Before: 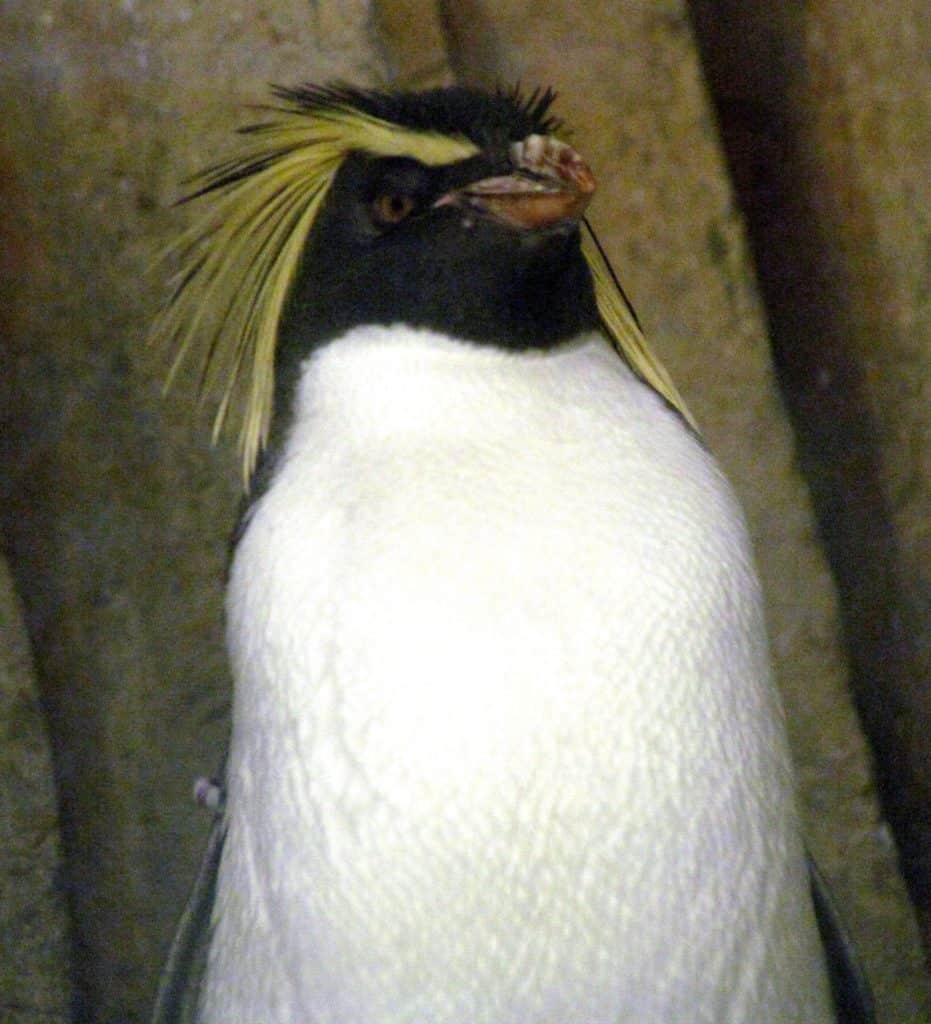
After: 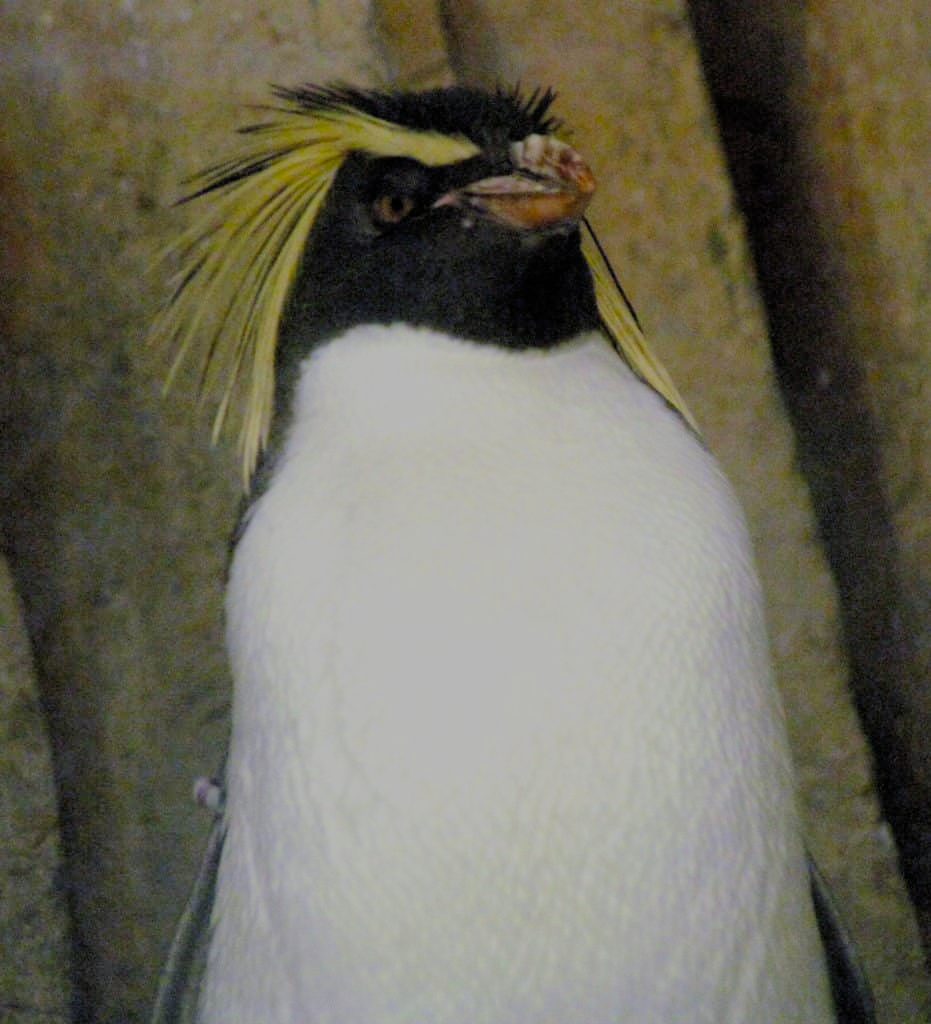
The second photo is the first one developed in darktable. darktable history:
filmic rgb: white relative exposure 8 EV, threshold 3 EV, hardness 2.44, latitude 10.07%, contrast 0.72, highlights saturation mix 10%, shadows ↔ highlights balance 1.38%, color science v4 (2020), enable highlight reconstruction true
color correction: saturation 0.8
